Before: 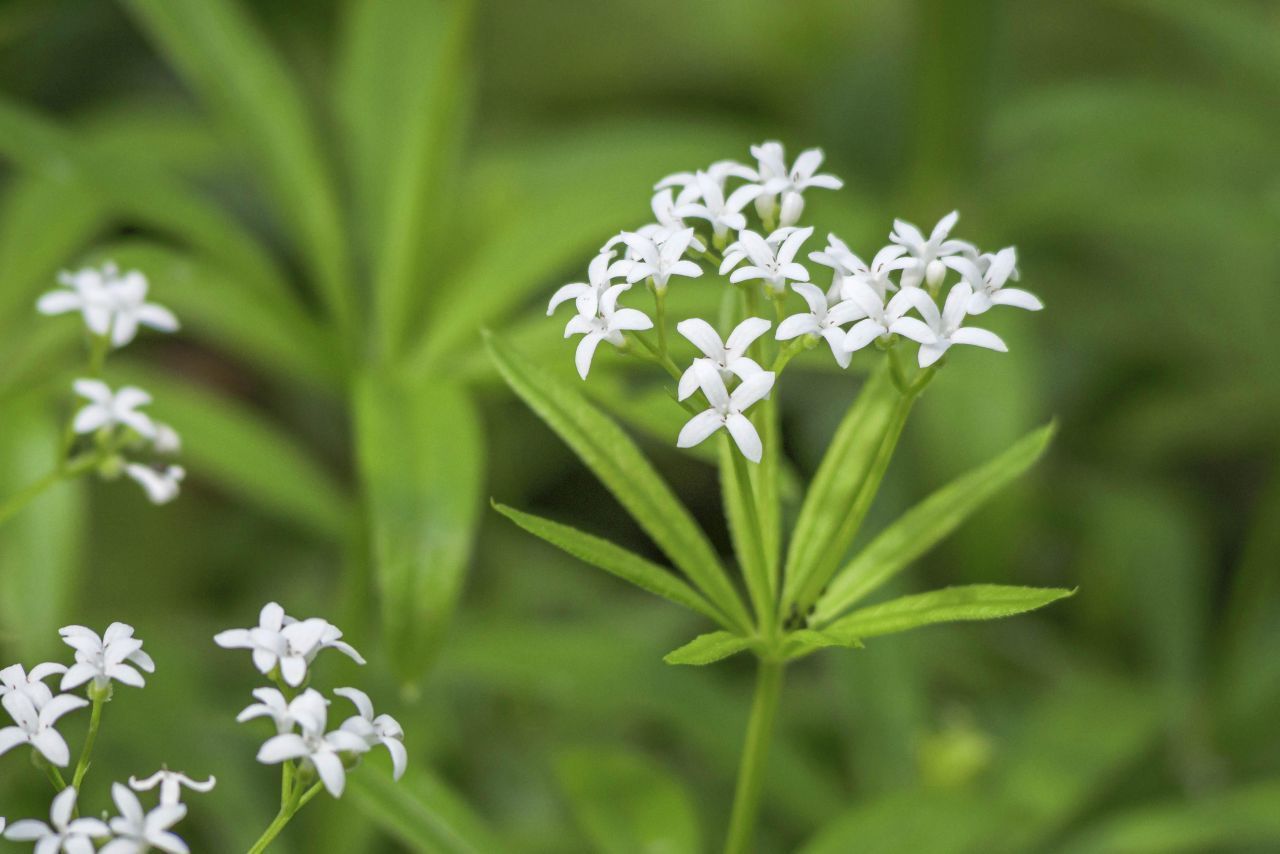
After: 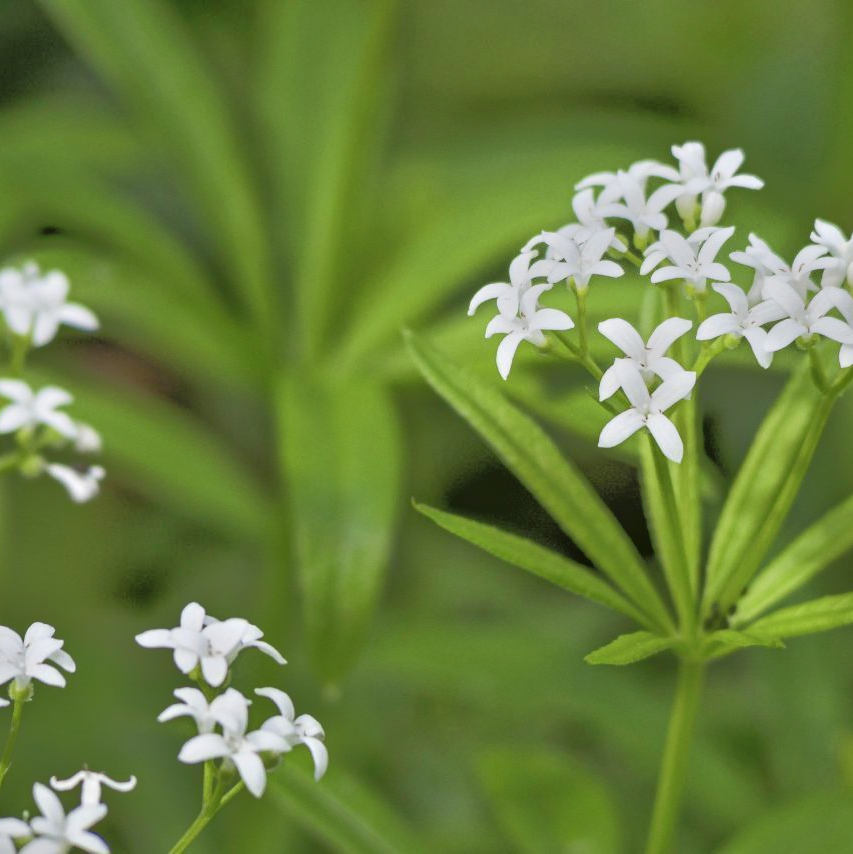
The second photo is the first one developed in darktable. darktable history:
crop and rotate: left 6.199%, right 27.085%
tone equalizer: -7 EV -0.615 EV, -6 EV 0.973 EV, -5 EV -0.439 EV, -4 EV 0.451 EV, -3 EV 0.423 EV, -2 EV 0.14 EV, -1 EV -0.13 EV, +0 EV -0.372 EV
